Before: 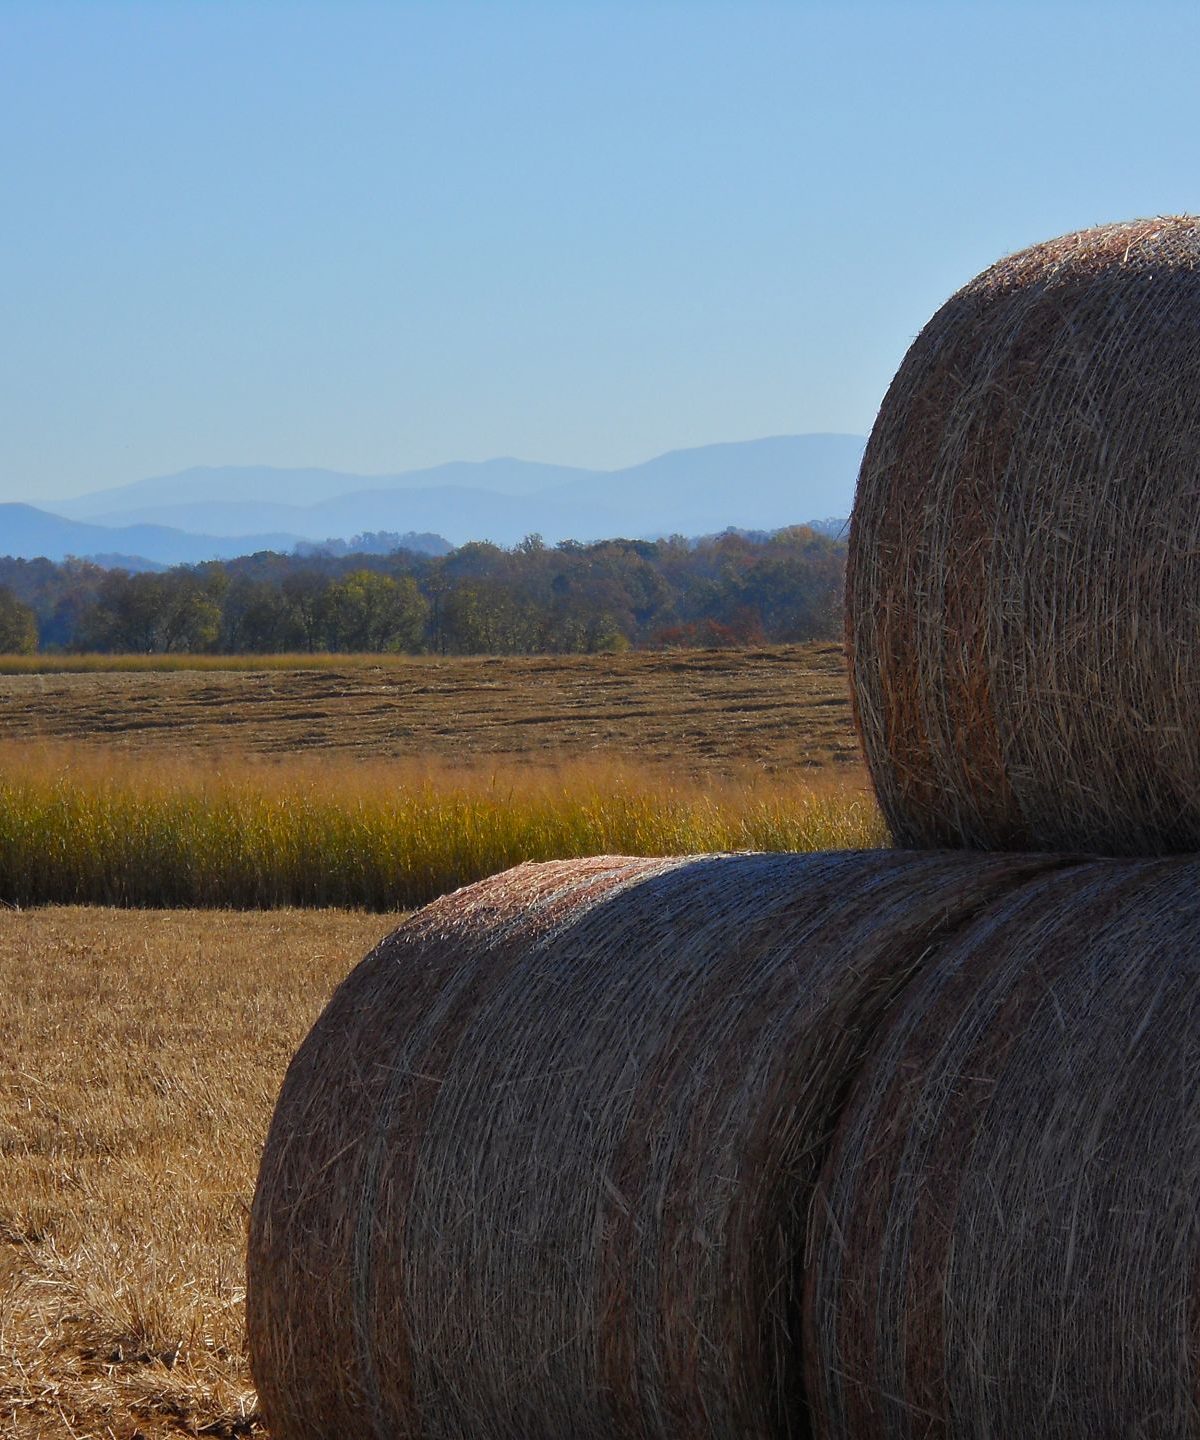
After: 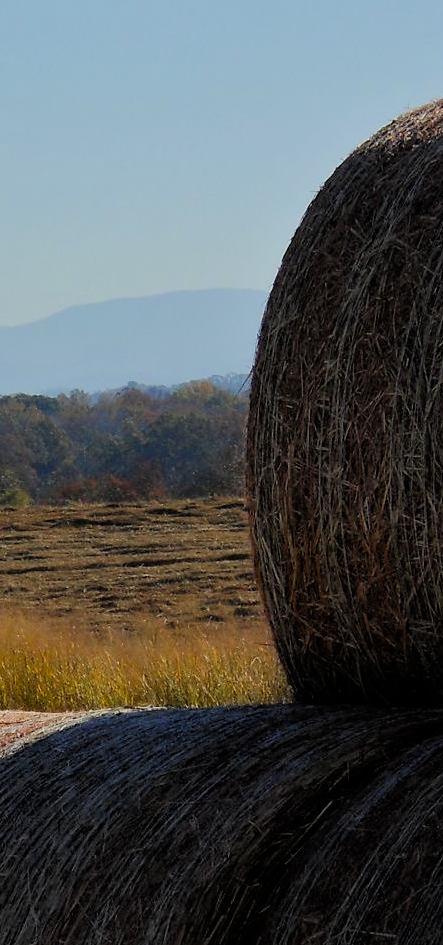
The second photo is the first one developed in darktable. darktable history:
filmic rgb: black relative exposure -5 EV, hardness 2.88, contrast 1.1
crop and rotate: left 49.936%, top 10.094%, right 13.136%, bottom 24.256%
rgb curve: curves: ch2 [(0, 0) (0.567, 0.512) (1, 1)], mode RGB, independent channels
